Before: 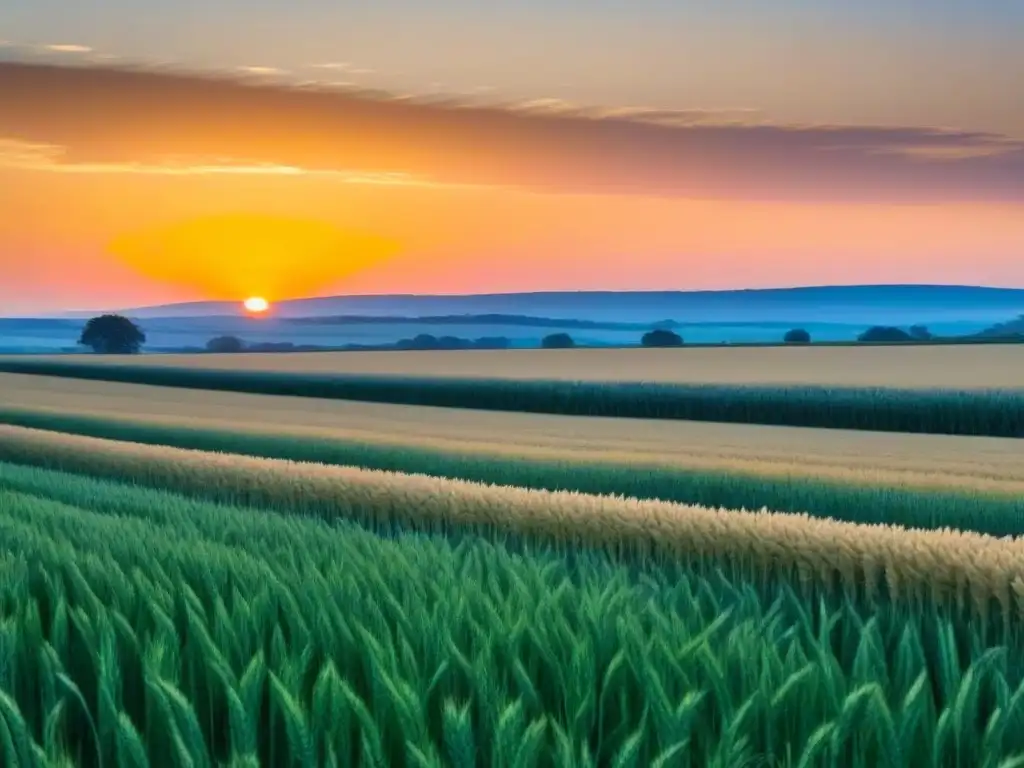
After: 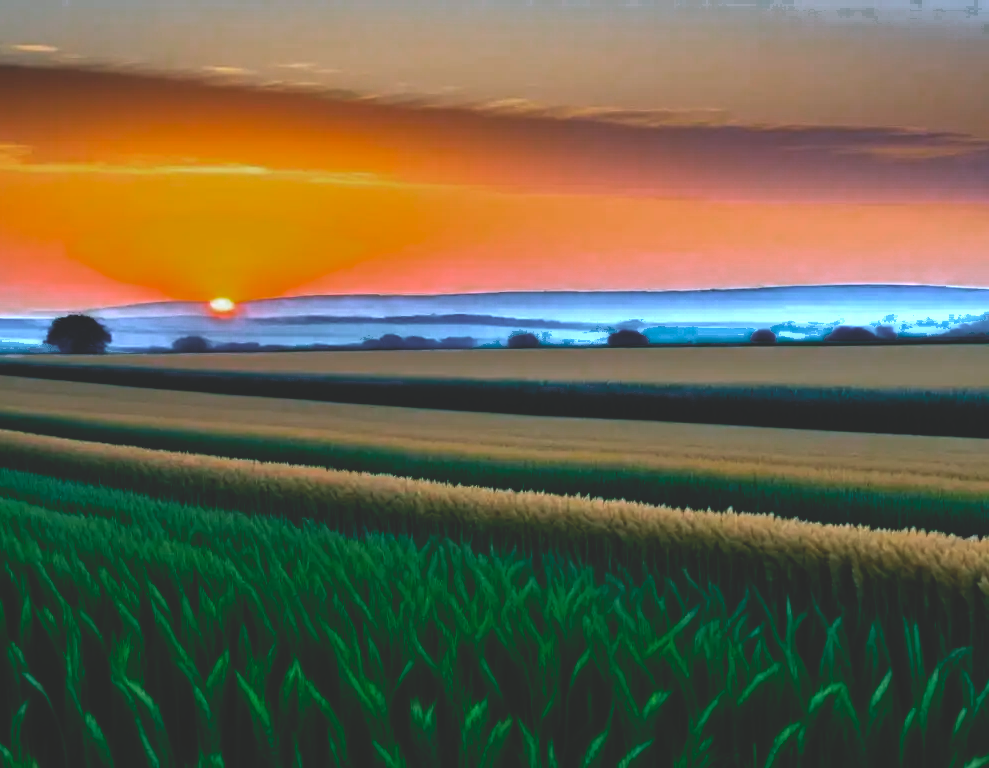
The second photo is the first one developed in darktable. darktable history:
color zones: curves: ch0 [(0.203, 0.433) (0.607, 0.517) (0.697, 0.696) (0.705, 0.897)]
base curve: curves: ch0 [(0, 0.02) (0.083, 0.036) (1, 1)], preserve colors none
crop and rotate: left 3.417%
